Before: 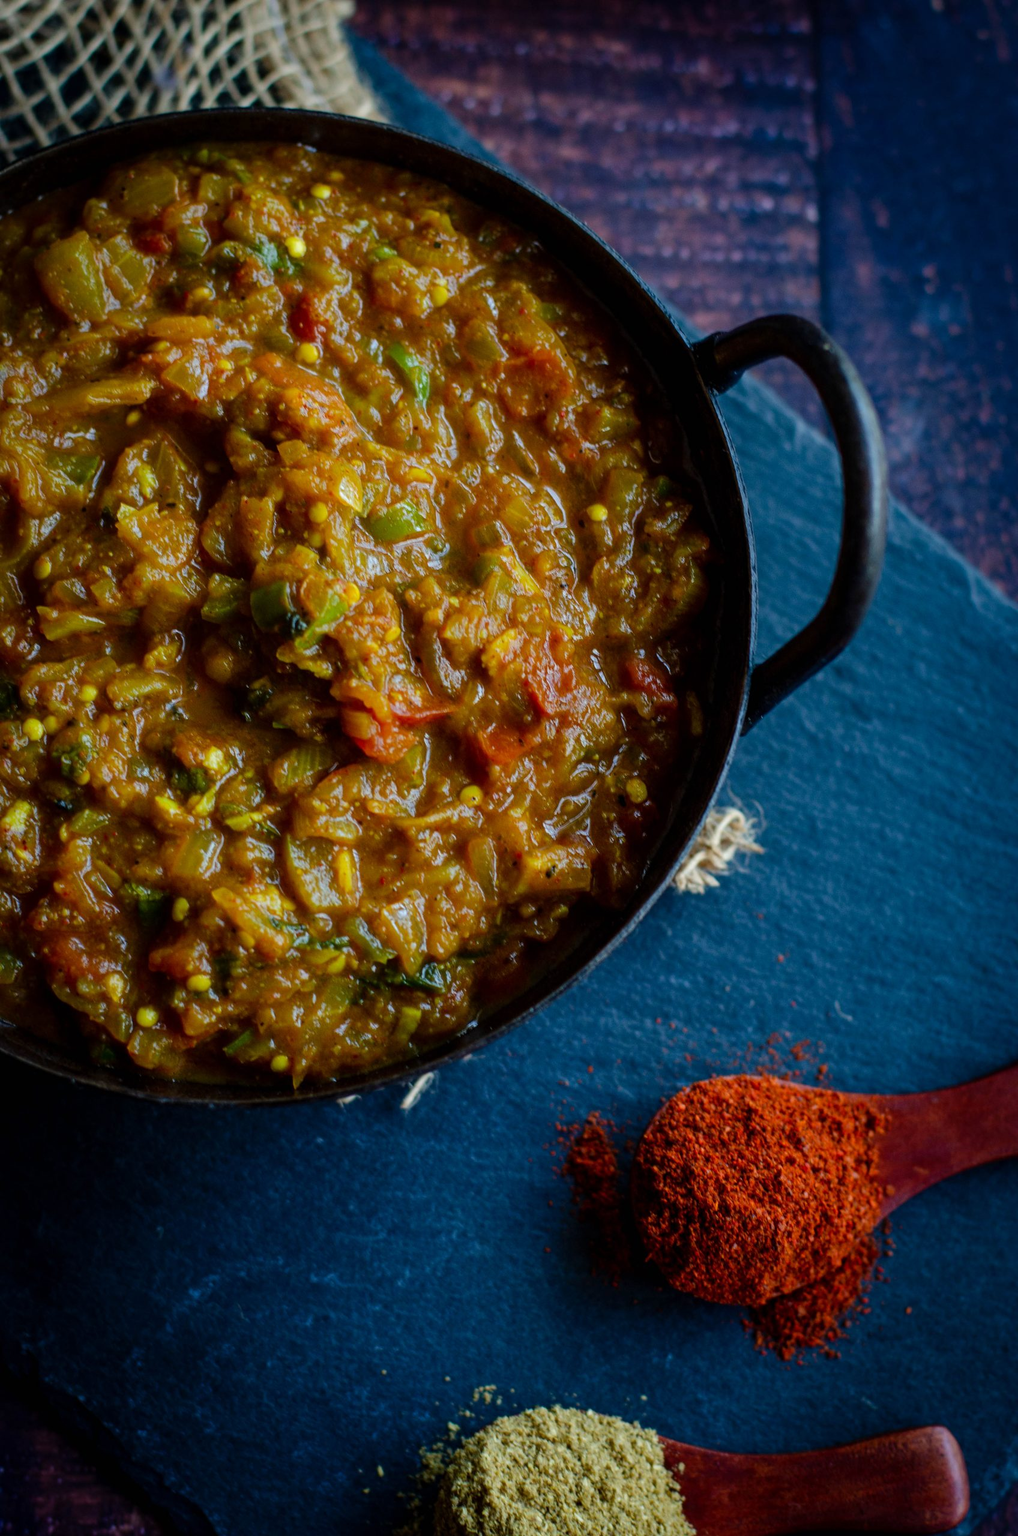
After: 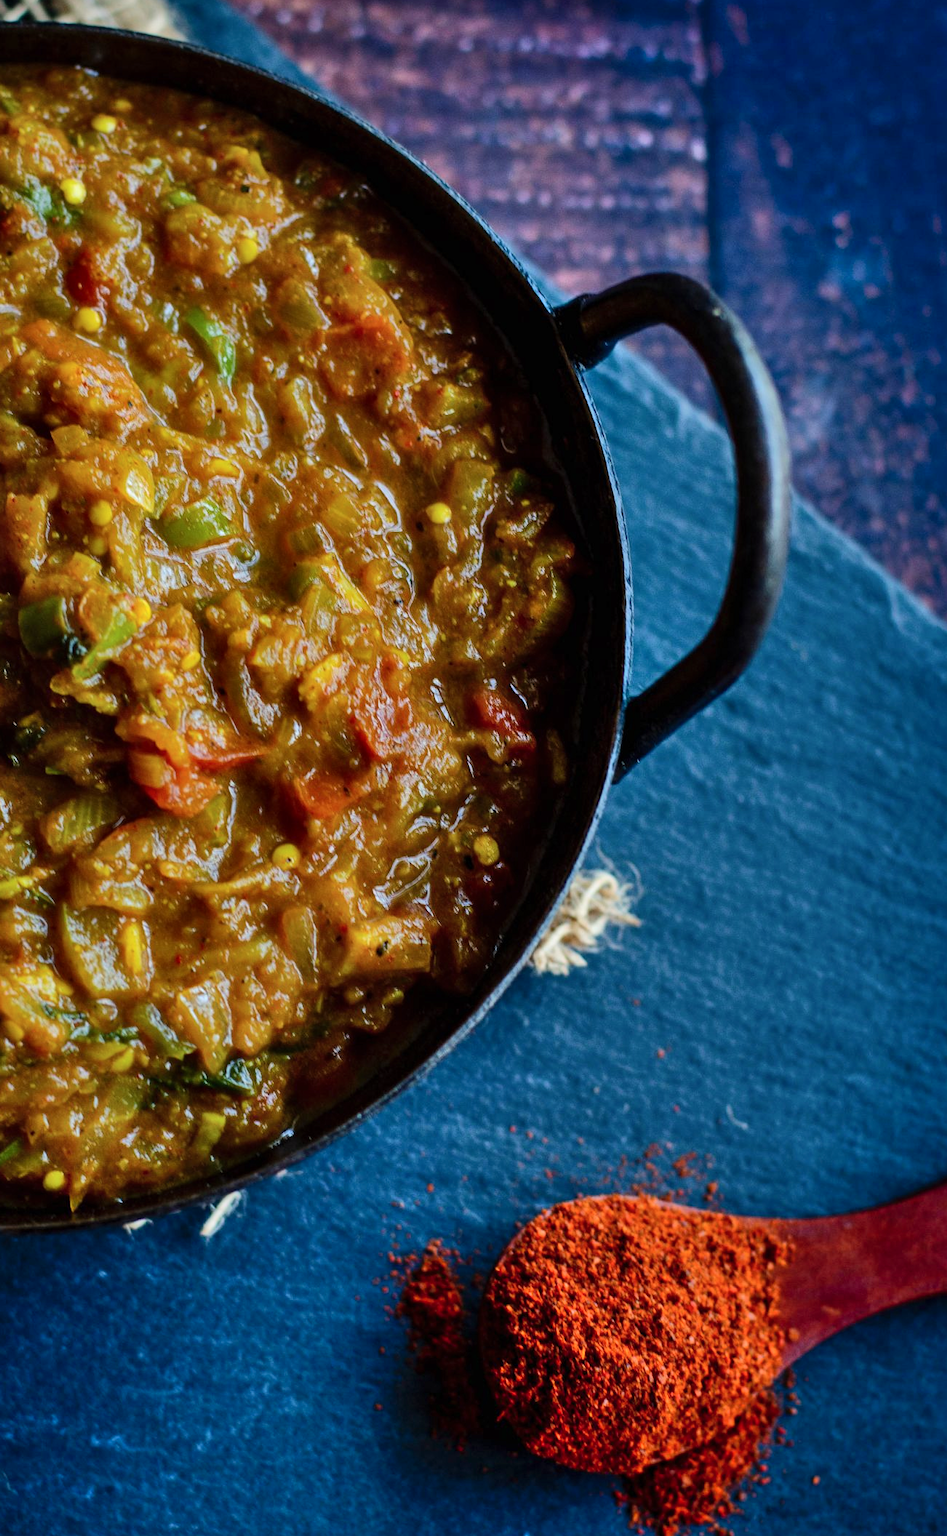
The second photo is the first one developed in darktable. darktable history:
contrast brightness saturation: contrast 0.145, brightness 0.04
crop: left 23.151%, top 5.846%, bottom 11.64%
shadows and highlights: shadows 52.76, soften with gaussian
